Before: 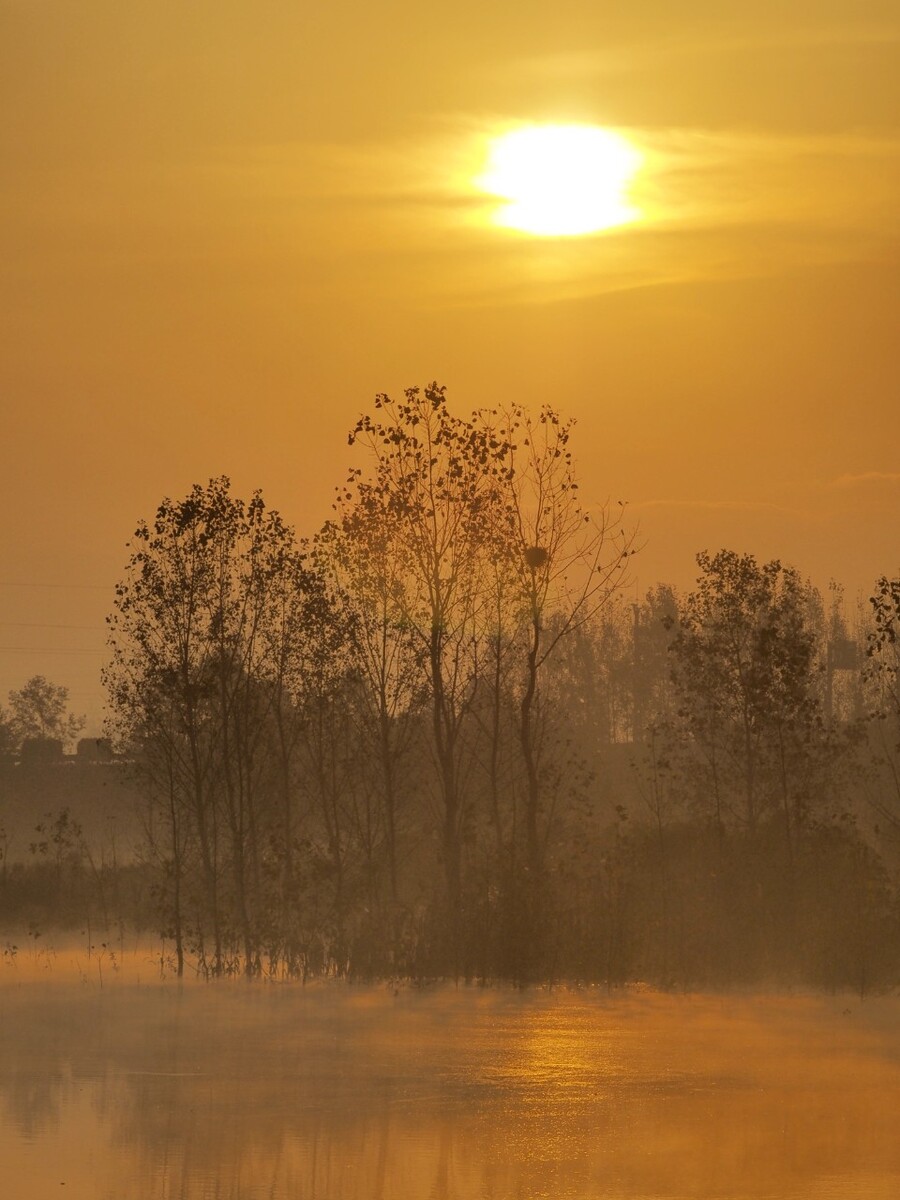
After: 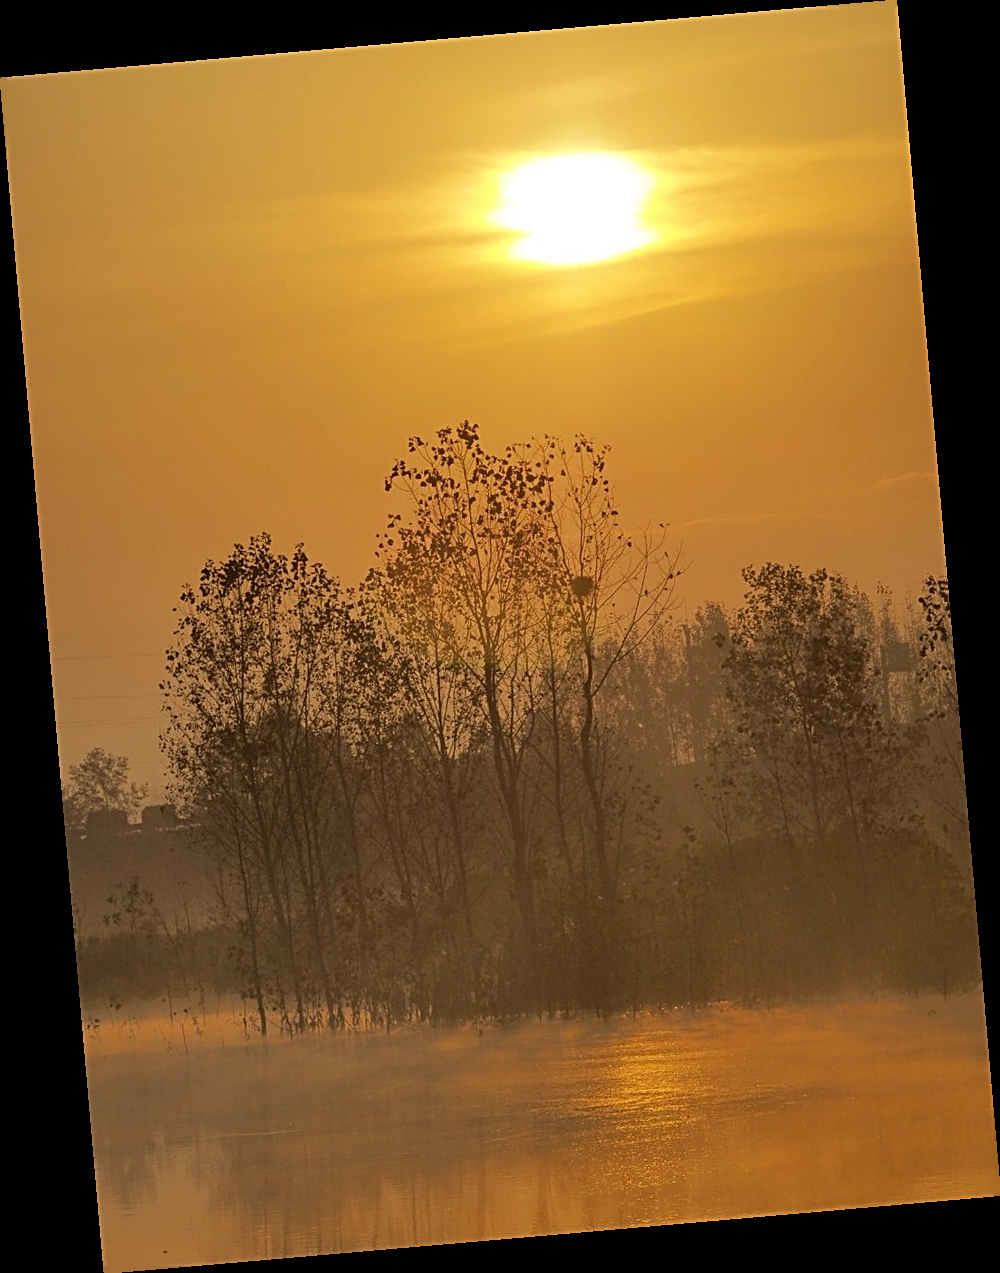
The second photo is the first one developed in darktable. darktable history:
sharpen: radius 2.531, amount 0.628
vibrance: vibrance 0%
rotate and perspective: rotation -4.98°, automatic cropping off
